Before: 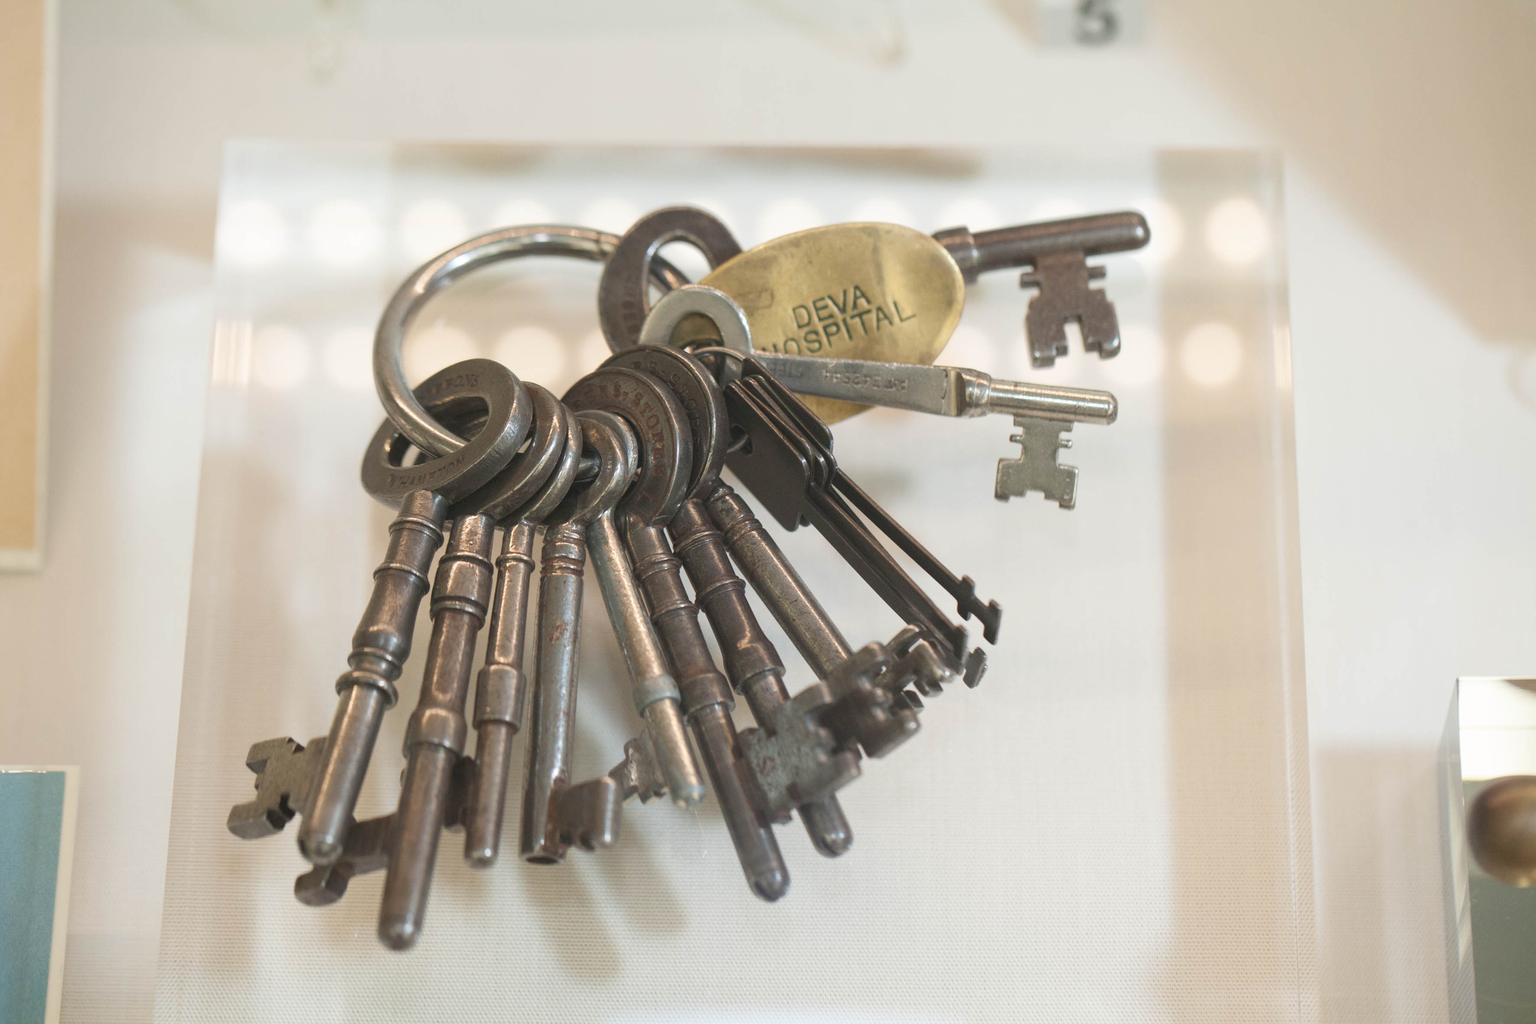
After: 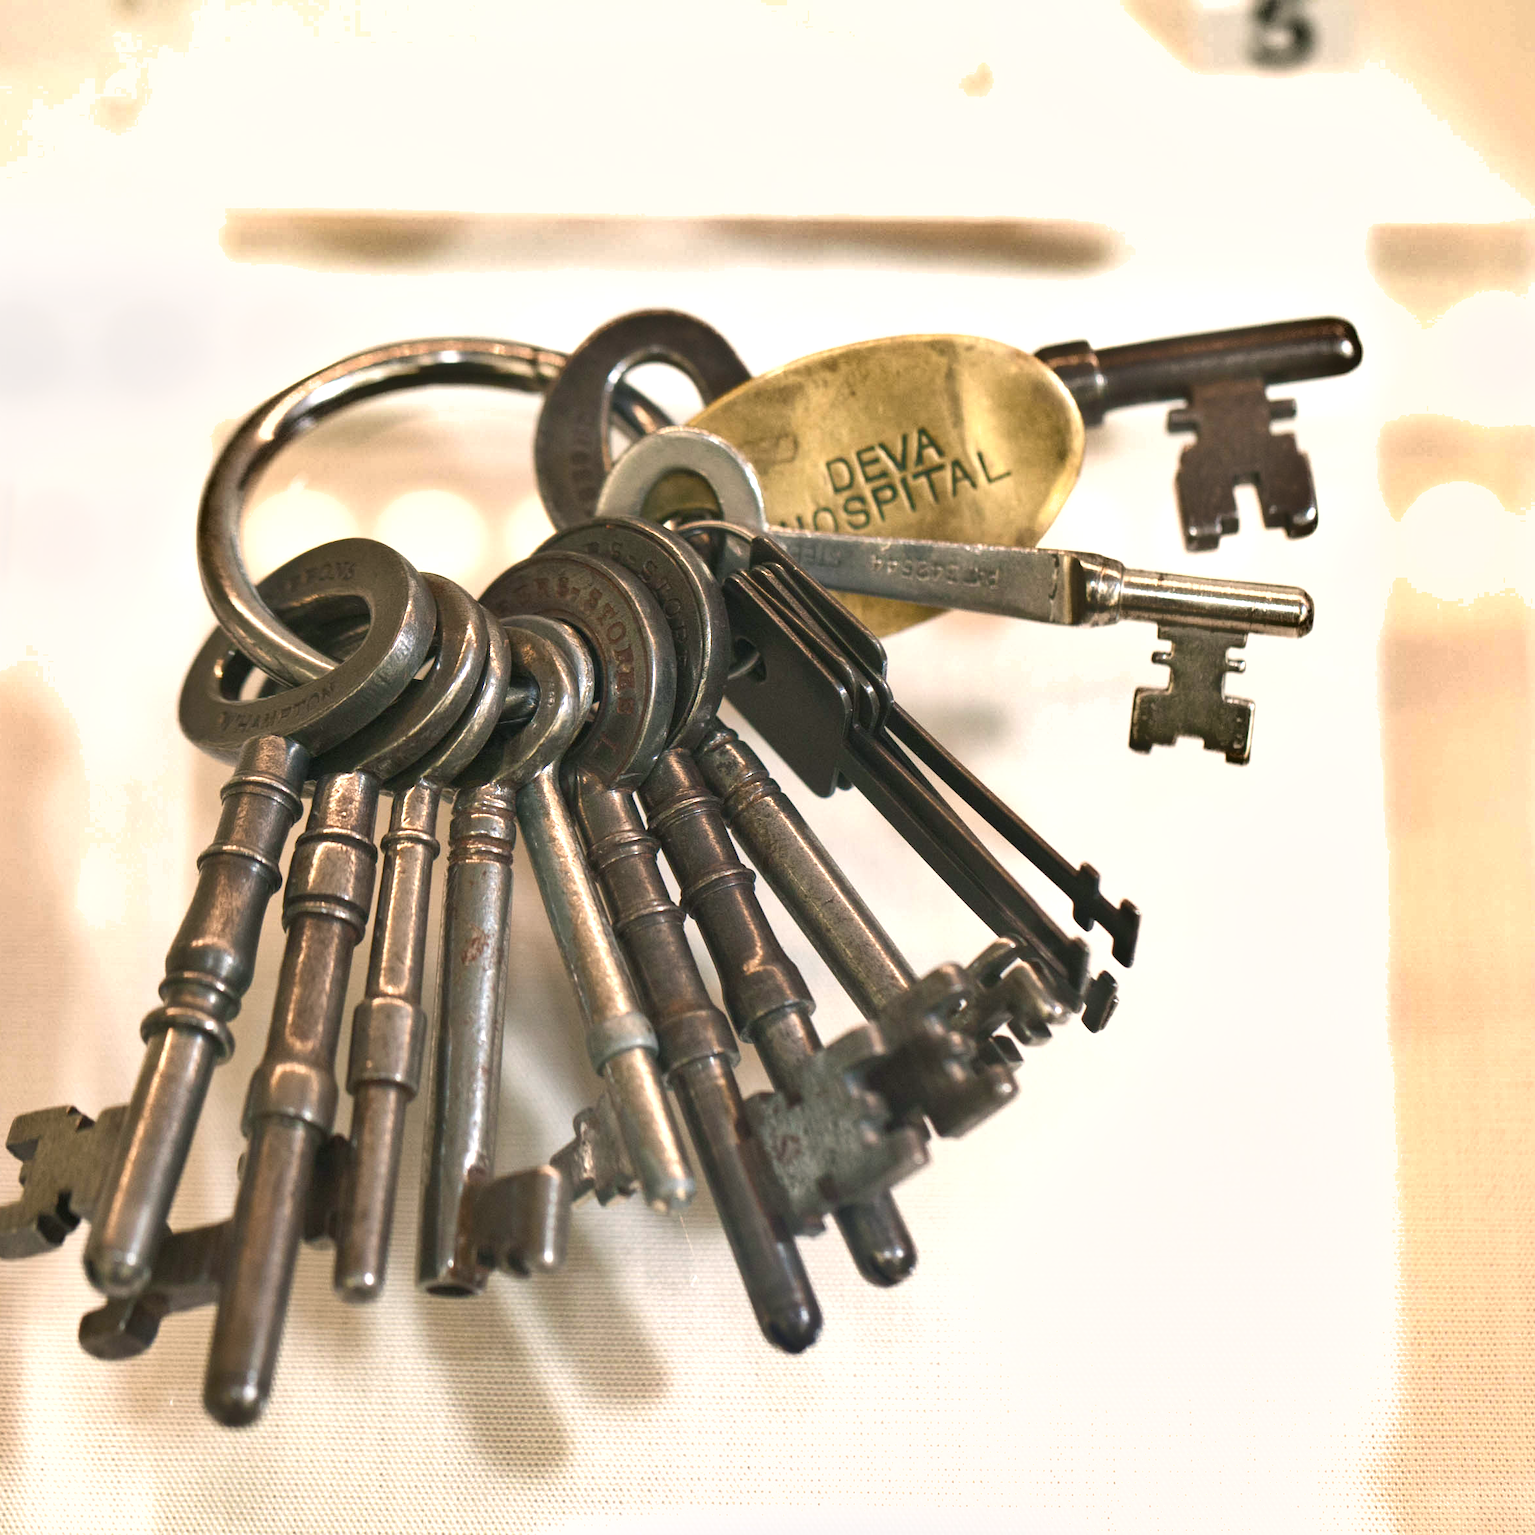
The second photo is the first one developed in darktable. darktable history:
shadows and highlights: soften with gaussian
crop and rotate: left 15.754%, right 17.579%
color balance rgb: shadows lift › chroma 2%, shadows lift › hue 185.64°, power › luminance 1.48%, highlights gain › chroma 3%, highlights gain › hue 54.51°, global offset › luminance -0.4%, perceptual saturation grading › highlights -18.47%, perceptual saturation grading › mid-tones 6.62%, perceptual saturation grading › shadows 28.22%, perceptual brilliance grading › highlights 15.68%, perceptual brilliance grading › shadows -14.29%, global vibrance 25.96%, contrast 6.45%
